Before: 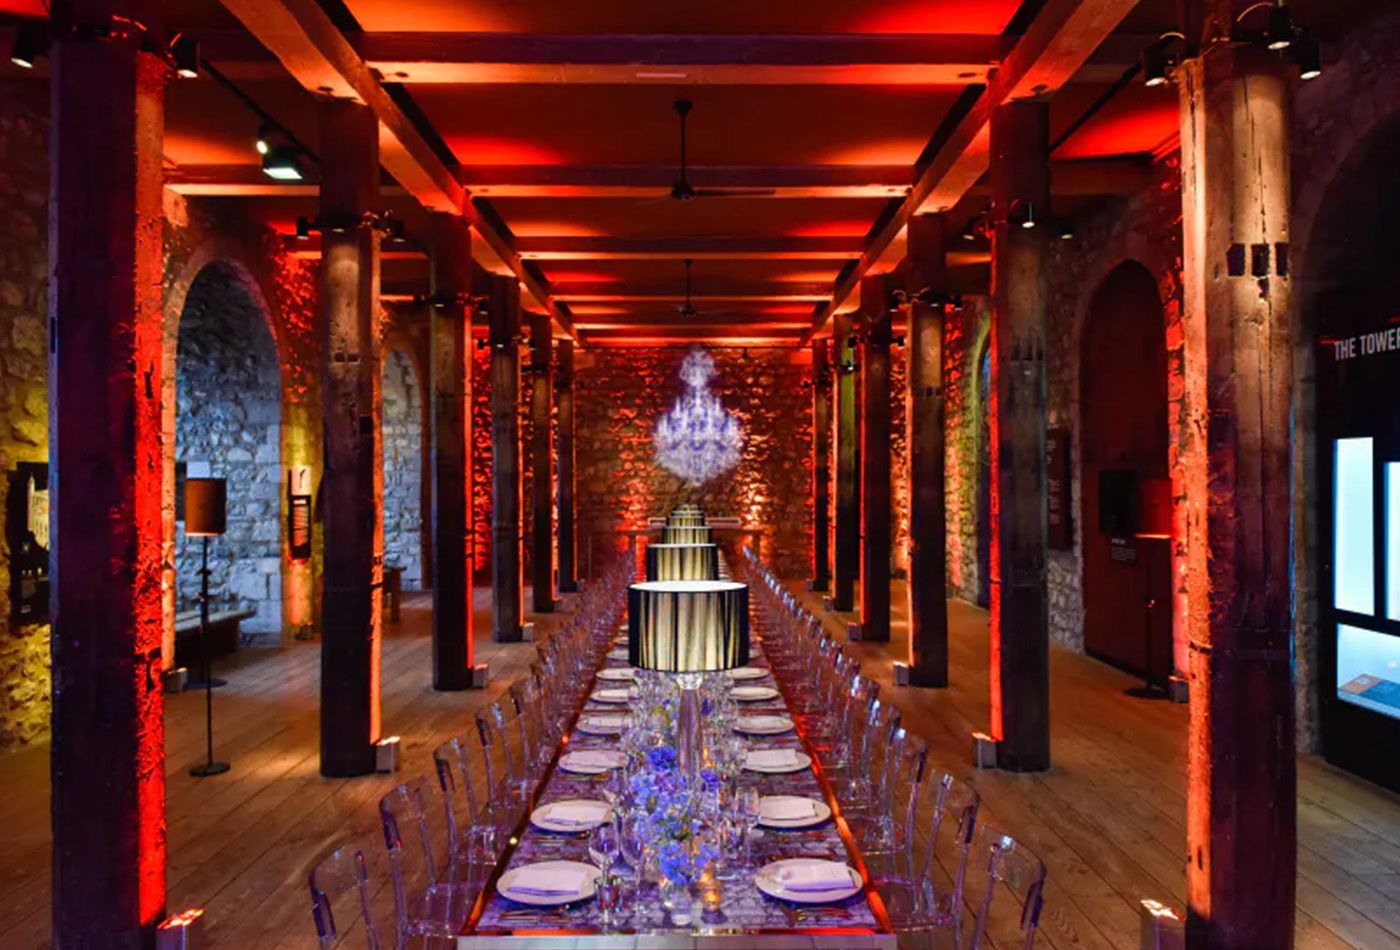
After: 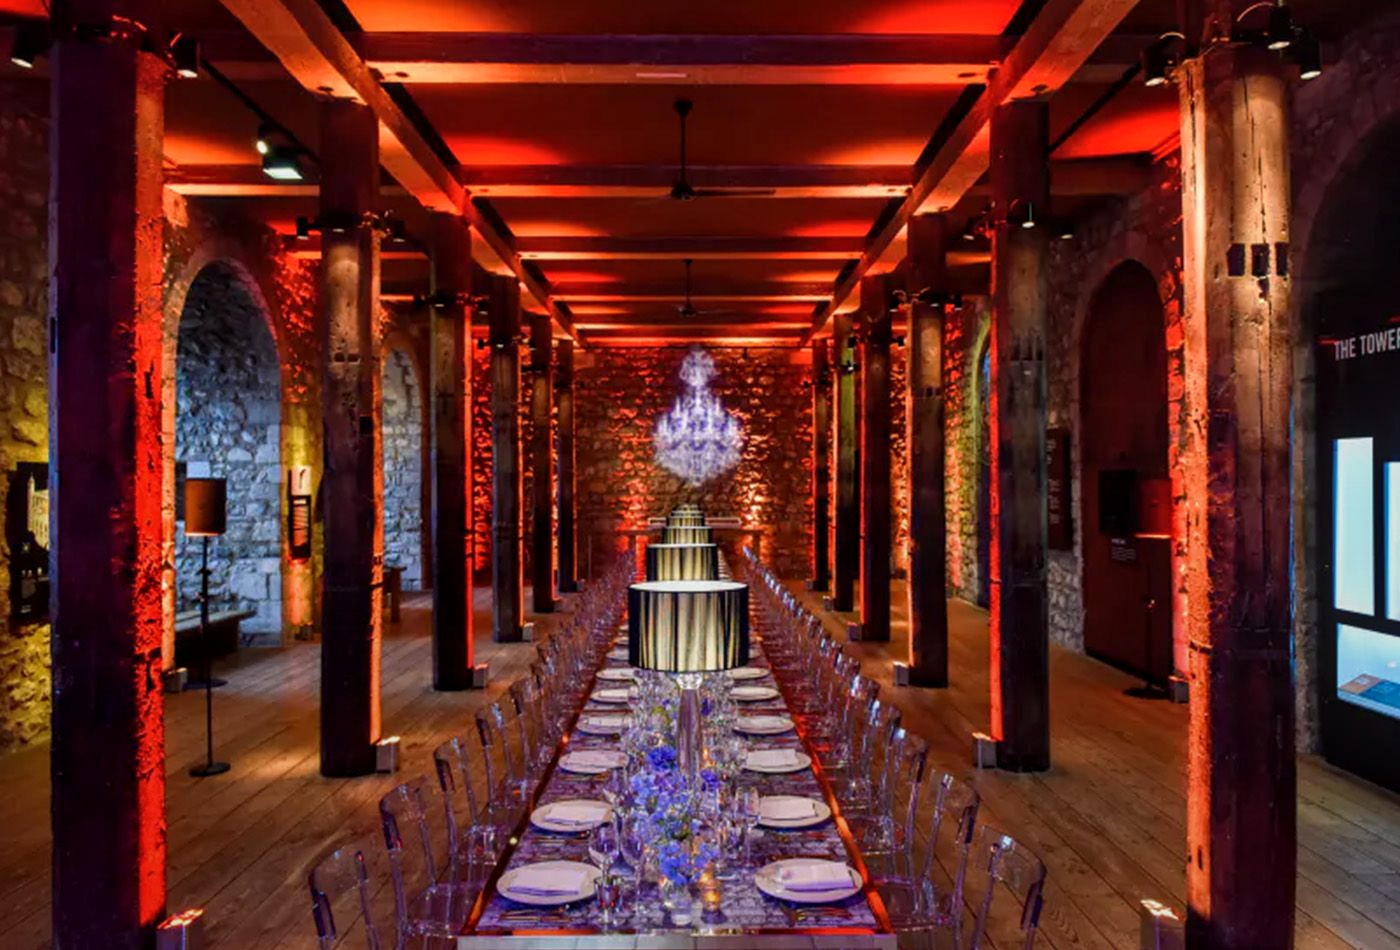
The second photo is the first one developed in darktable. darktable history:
local contrast: on, module defaults
graduated density: rotation -180°, offset 27.42
